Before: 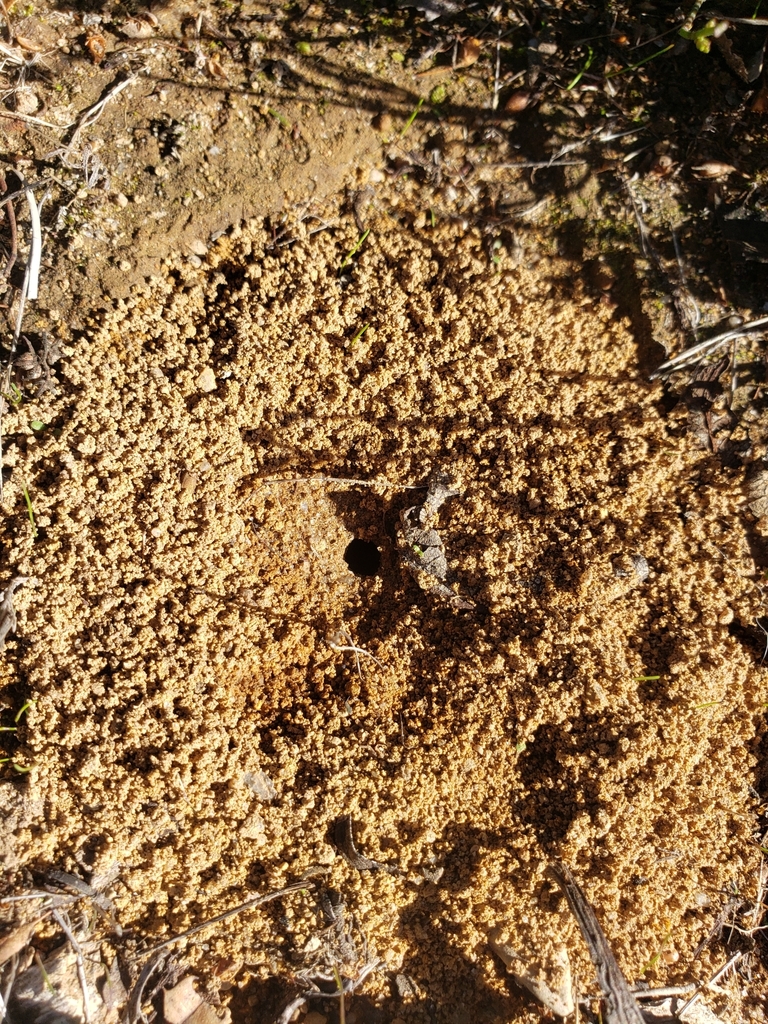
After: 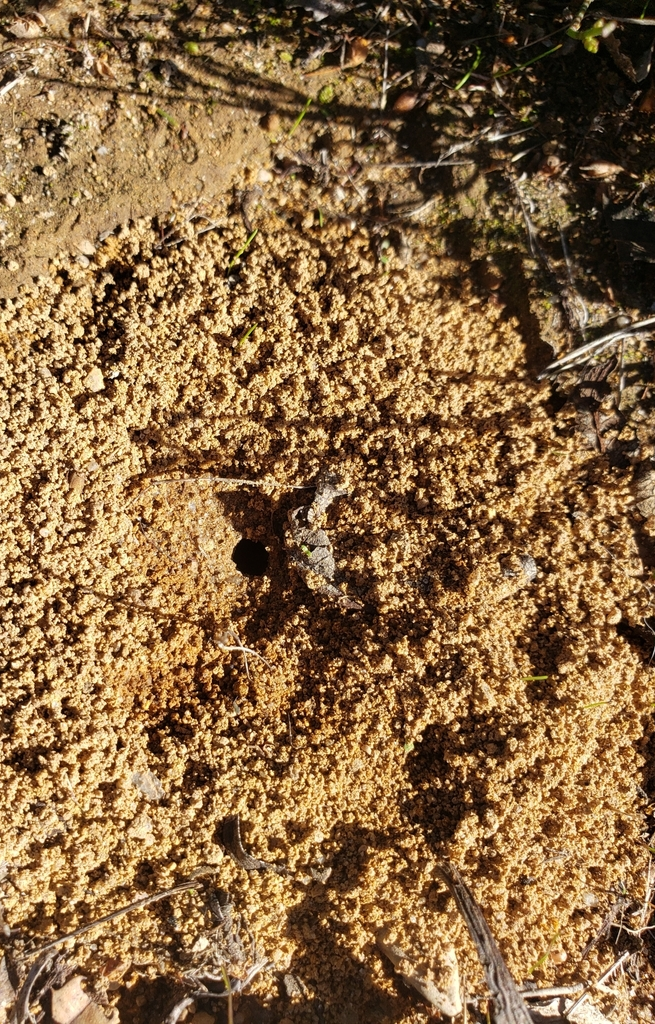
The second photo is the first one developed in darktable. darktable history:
exposure: compensate highlight preservation false
crop and rotate: left 14.586%
